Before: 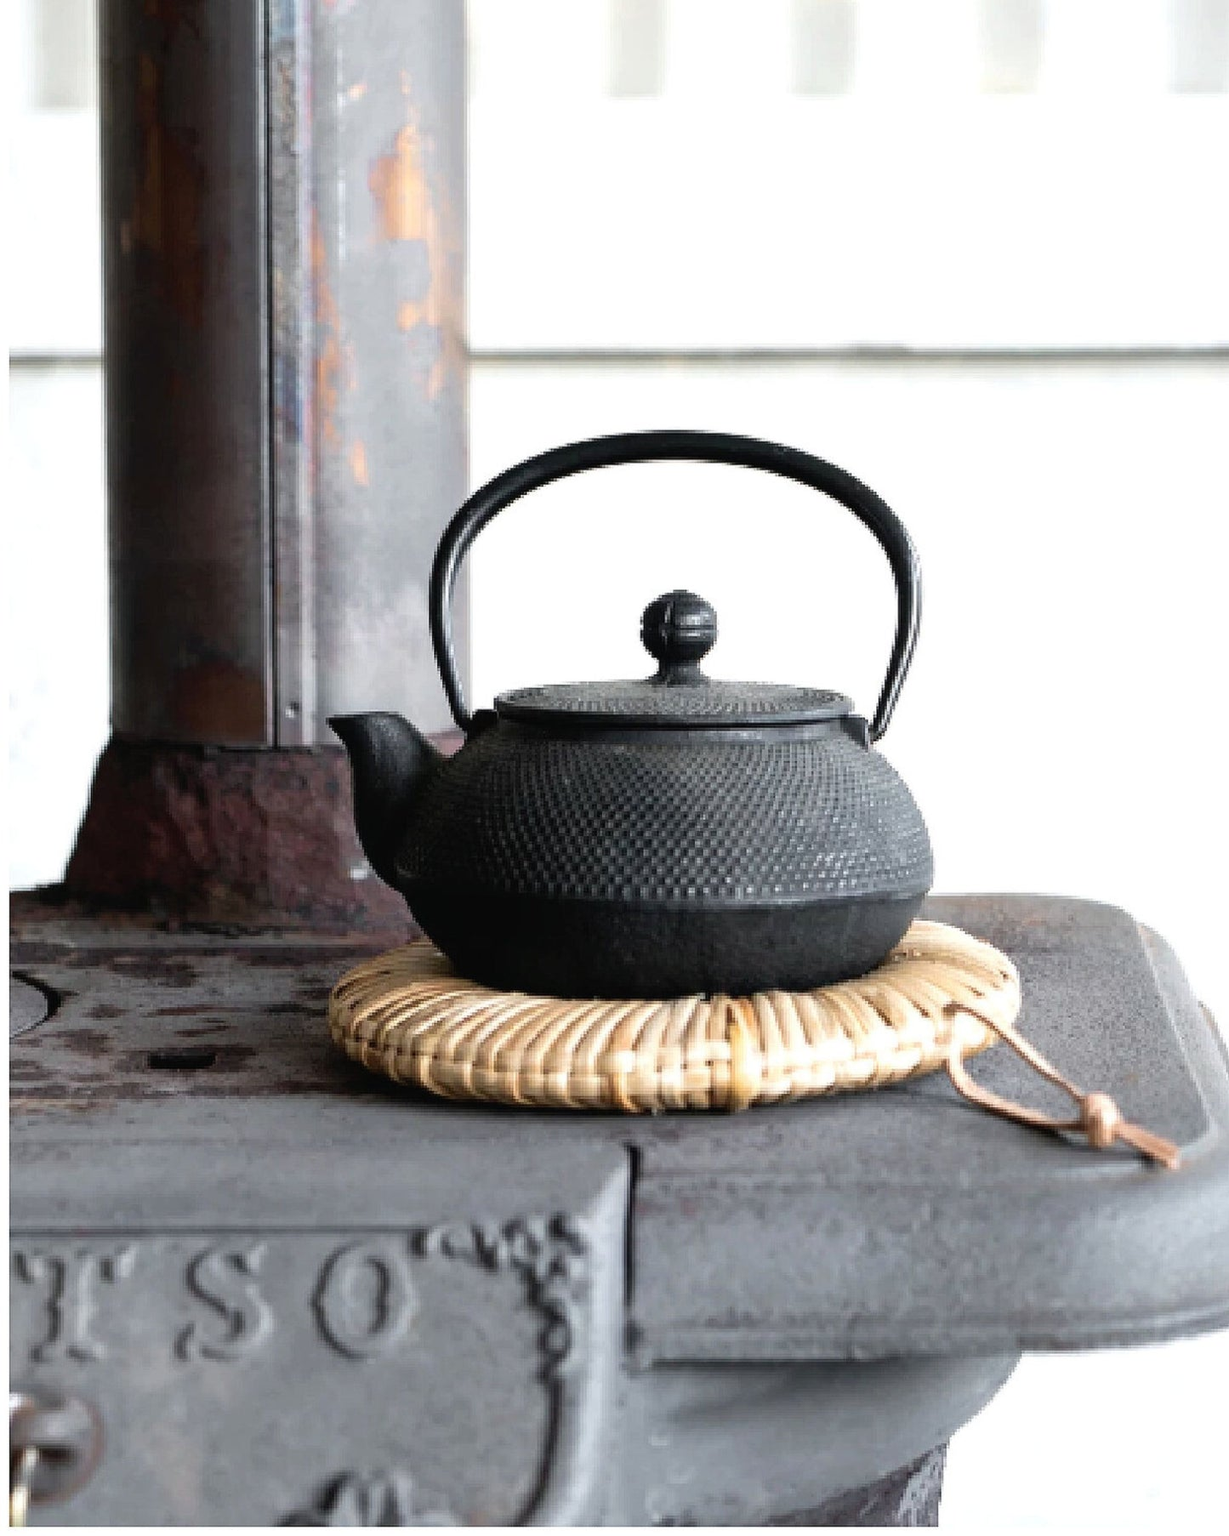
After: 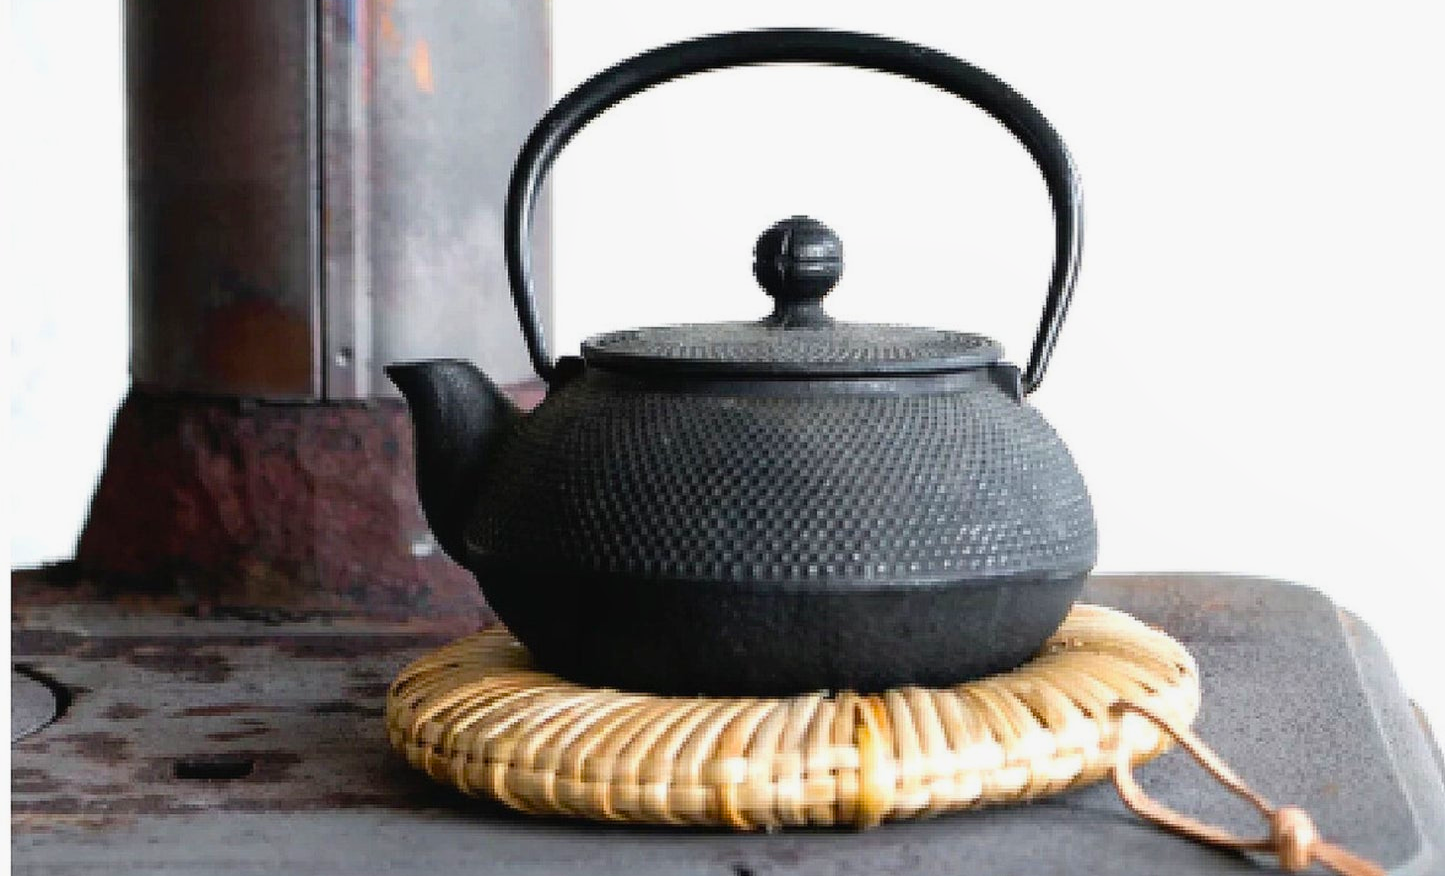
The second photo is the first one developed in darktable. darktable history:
crop and rotate: top 26.491%, bottom 24.98%
color balance rgb: perceptual saturation grading › global saturation 41.529%, perceptual brilliance grading › global brilliance 1.825%, perceptual brilliance grading › highlights -3.892%
local contrast: mode bilateral grid, contrast 99, coarseness 99, detail 91%, midtone range 0.2
